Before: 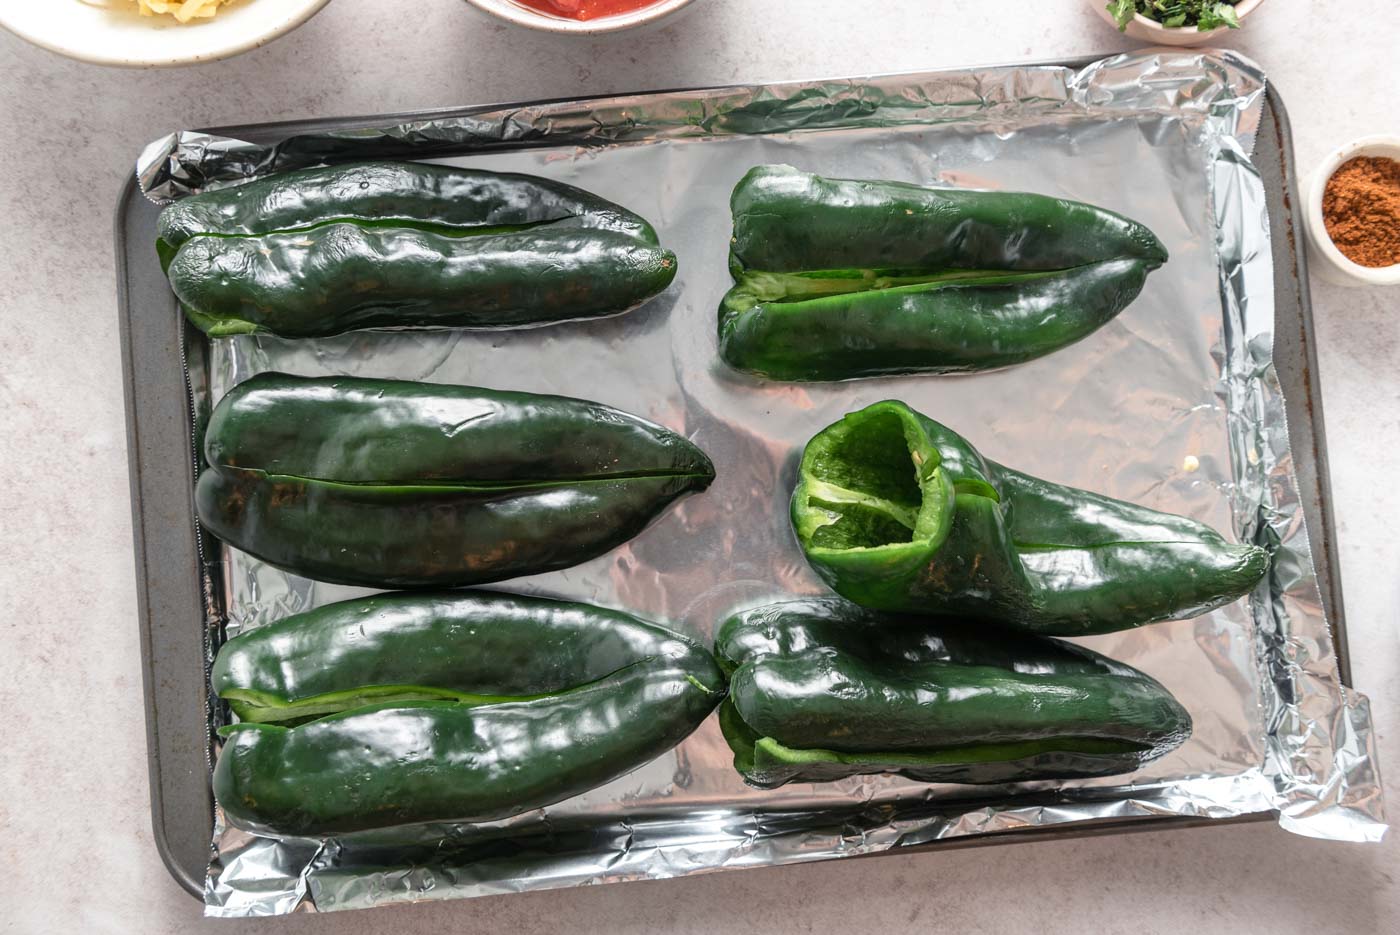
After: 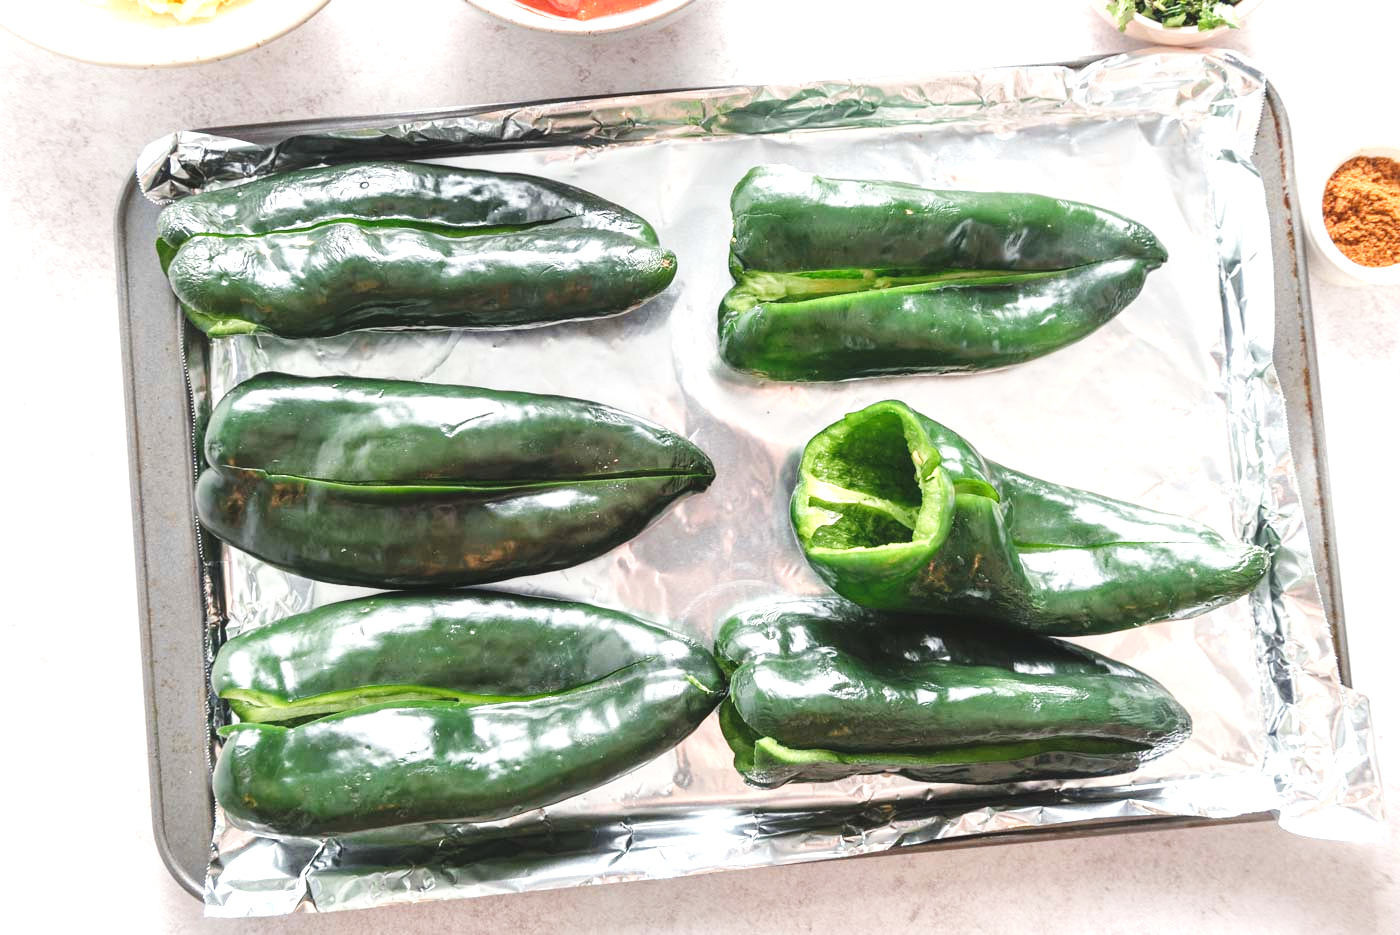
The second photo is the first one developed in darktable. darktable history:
tone curve: curves: ch0 [(0, 0) (0.004, 0.001) (0.133, 0.112) (0.325, 0.362) (0.832, 0.893) (1, 1)], preserve colors none
exposure: black level correction -0.006, exposure 1 EV, compensate highlight preservation false
